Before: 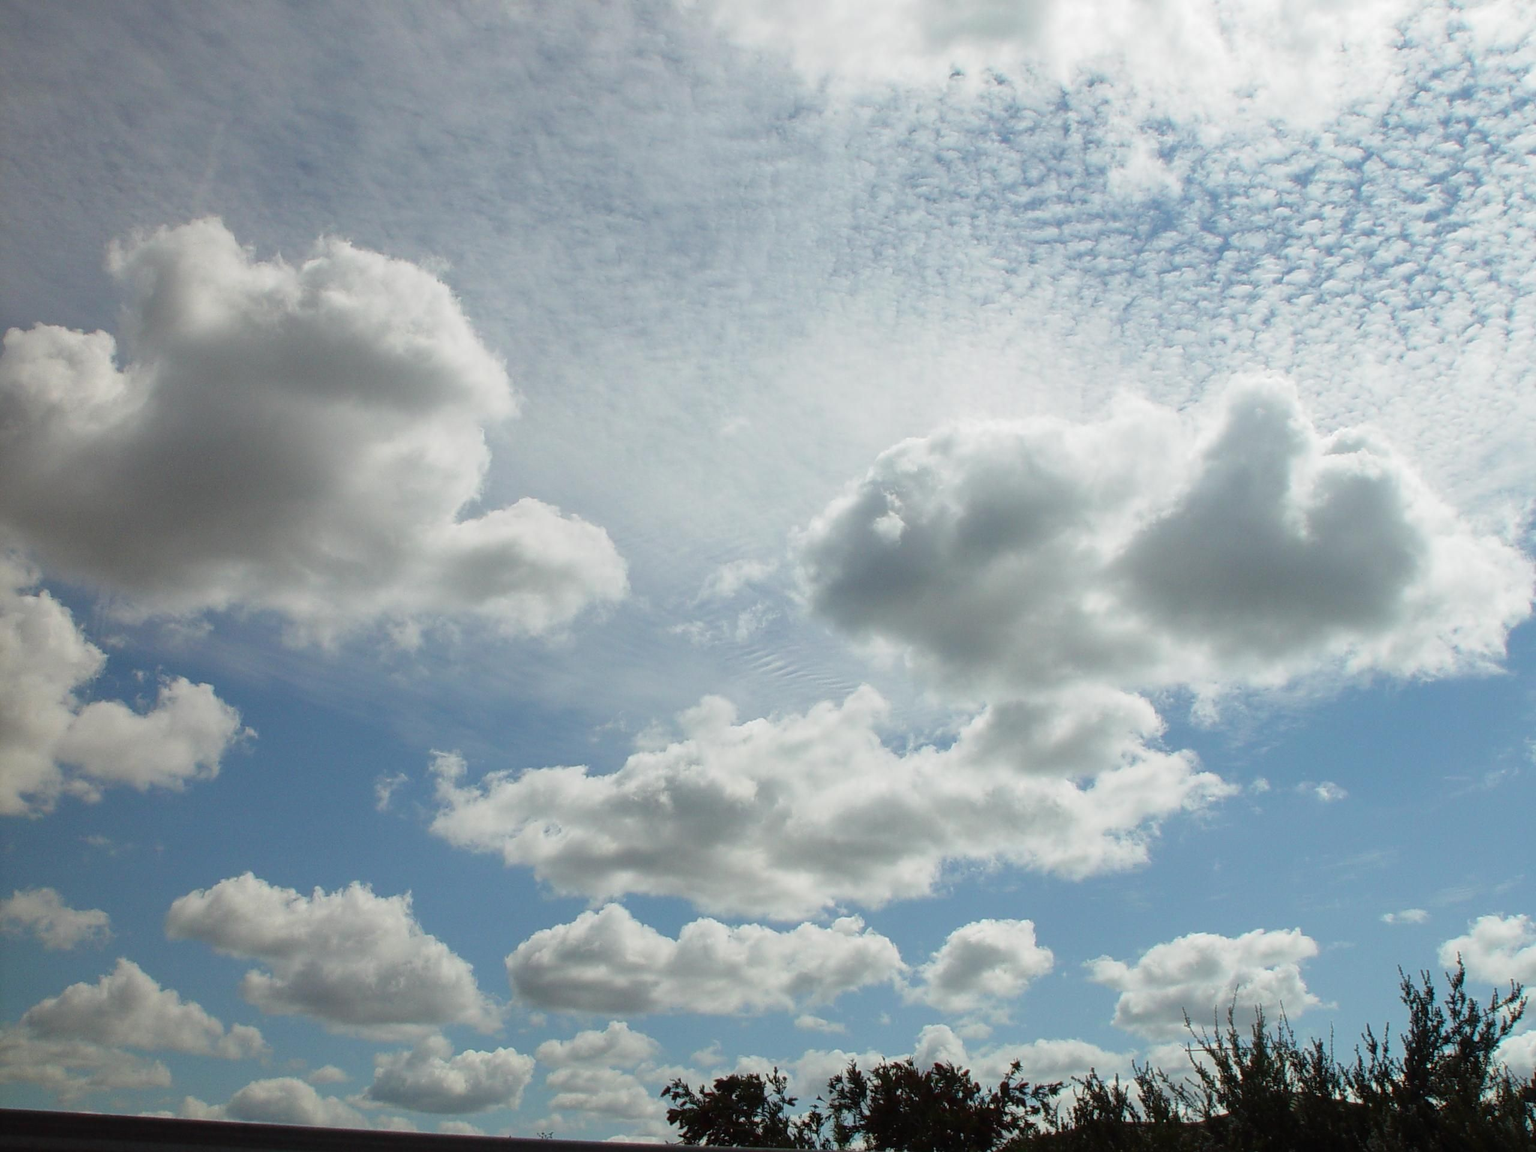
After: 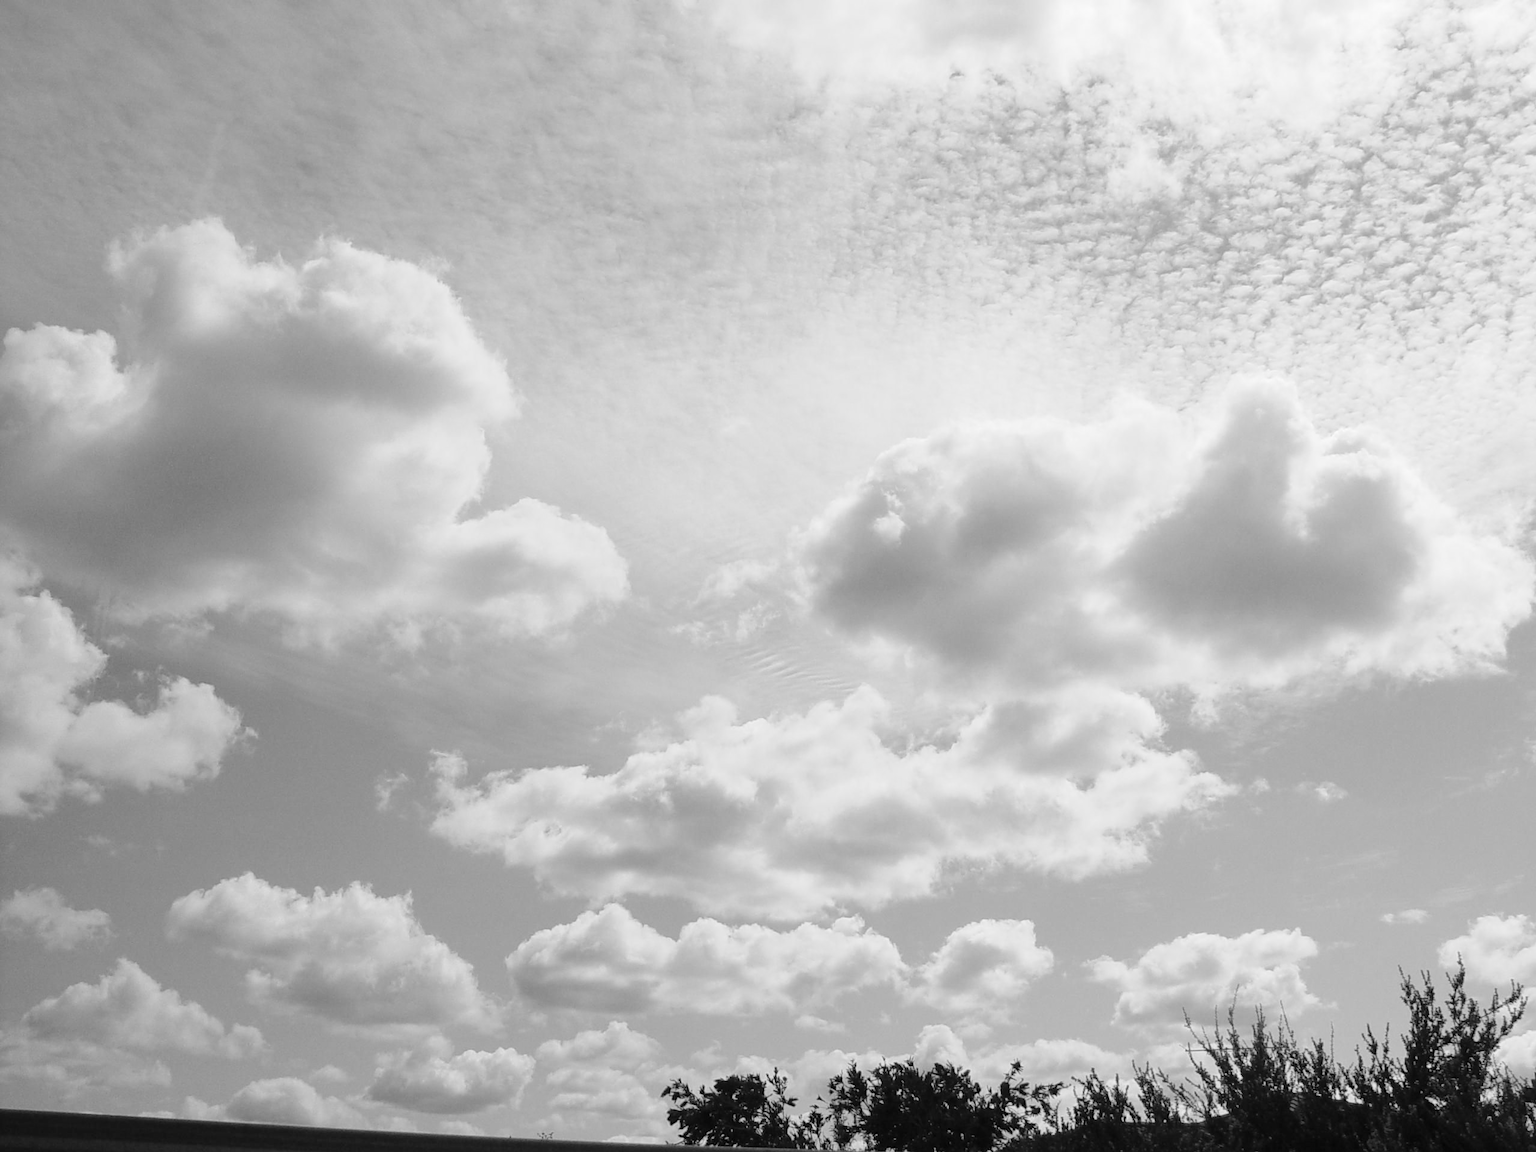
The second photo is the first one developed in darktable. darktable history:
contrast brightness saturation: saturation -1
tone curve: curves: ch0 [(0, 0) (0.003, 0.004) (0.011, 0.015) (0.025, 0.033) (0.044, 0.058) (0.069, 0.091) (0.1, 0.131) (0.136, 0.179) (0.177, 0.233) (0.224, 0.296) (0.277, 0.364) (0.335, 0.434) (0.399, 0.511) (0.468, 0.584) (0.543, 0.656) (0.623, 0.729) (0.709, 0.799) (0.801, 0.874) (0.898, 0.936) (1, 1)], preserve colors none
